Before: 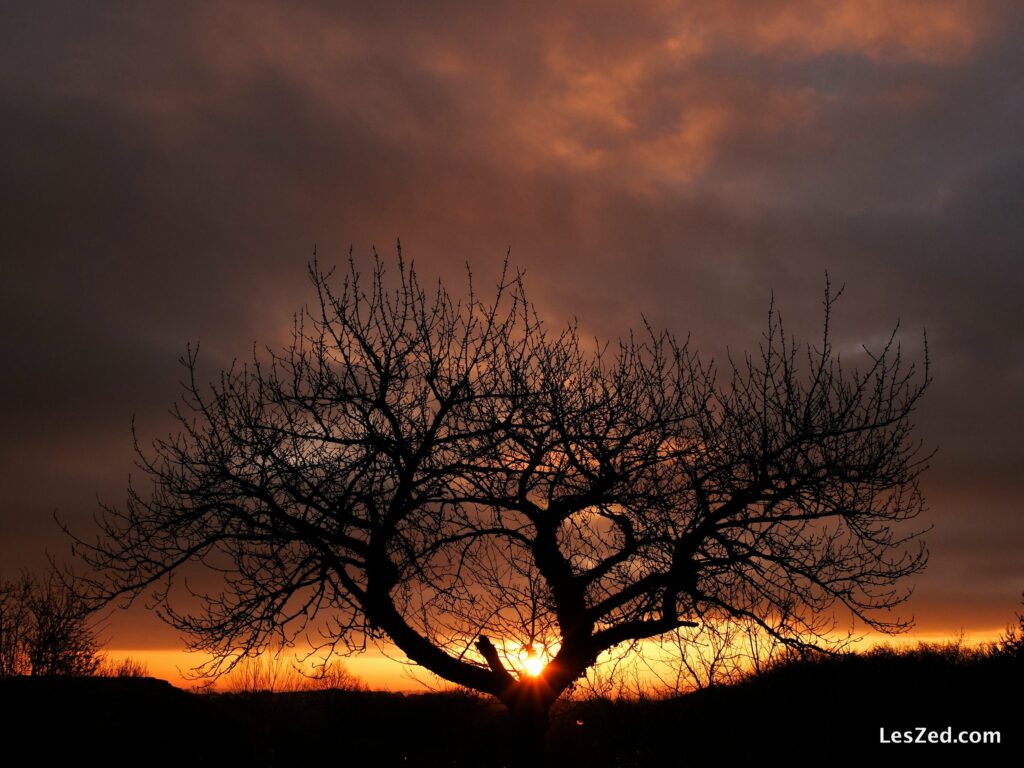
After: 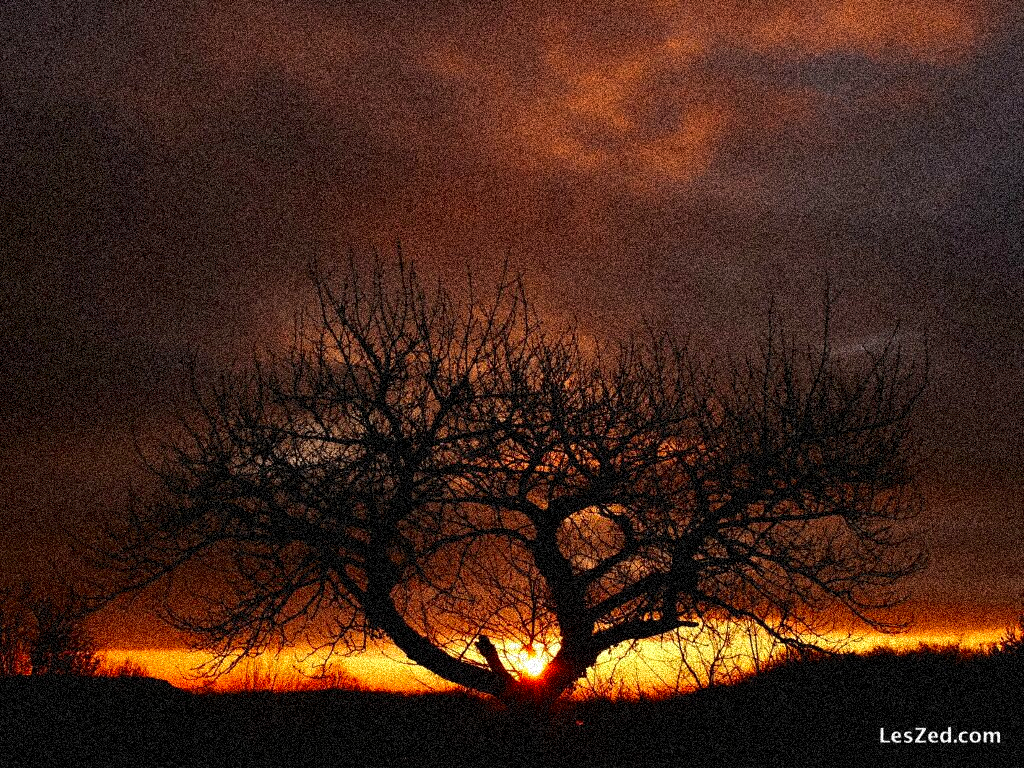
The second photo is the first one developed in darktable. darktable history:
exposure: exposure 0.161 EV, compensate highlight preservation false
grain: coarseness 3.75 ISO, strength 100%, mid-tones bias 0%
contrast brightness saturation: contrast 0.12, brightness -0.12, saturation 0.2
